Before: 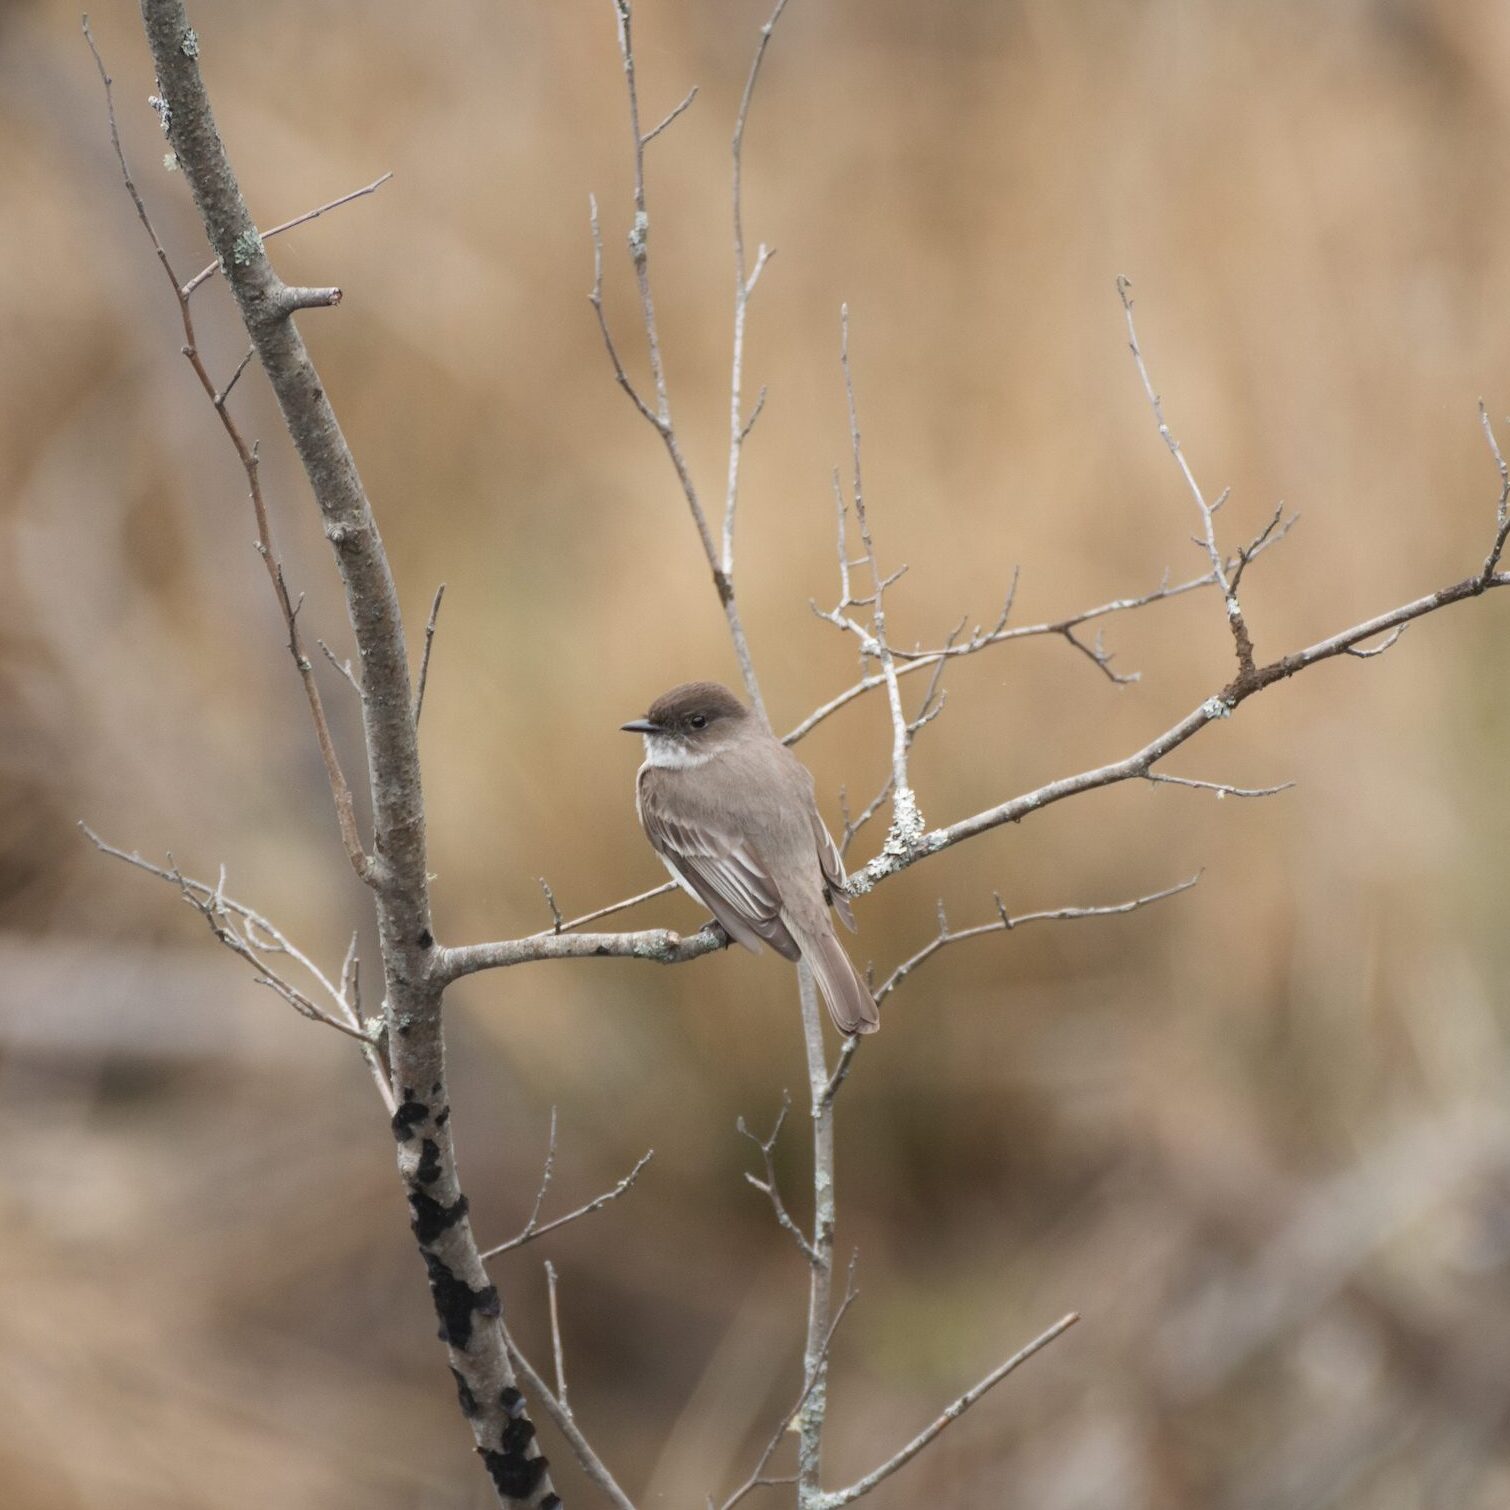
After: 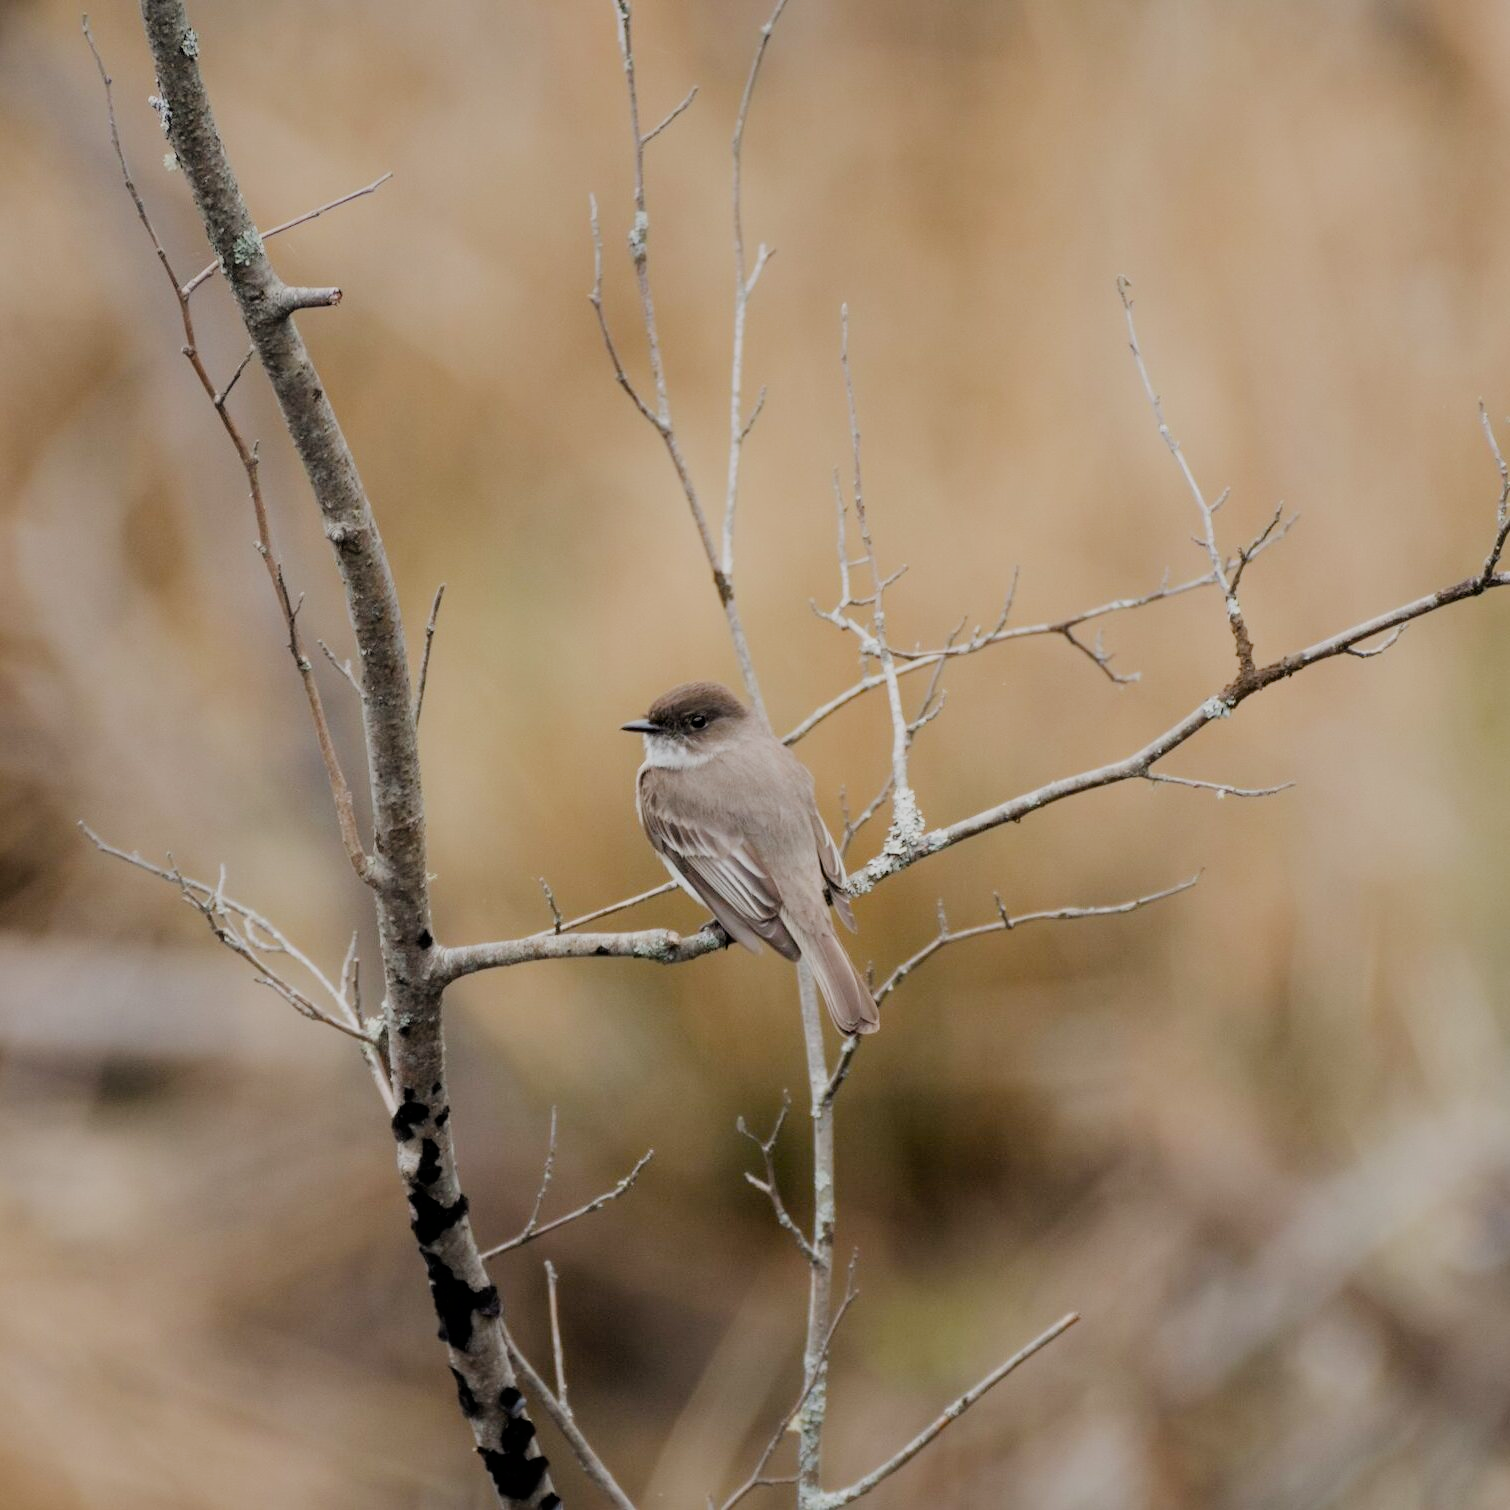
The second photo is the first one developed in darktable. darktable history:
filmic rgb: black relative exposure -4.14 EV, white relative exposure 5.1 EV, hardness 2.11, contrast 1.165
color balance rgb: perceptual saturation grading › global saturation 20%, perceptual saturation grading › highlights -25%, perceptual saturation grading › shadows 50%
